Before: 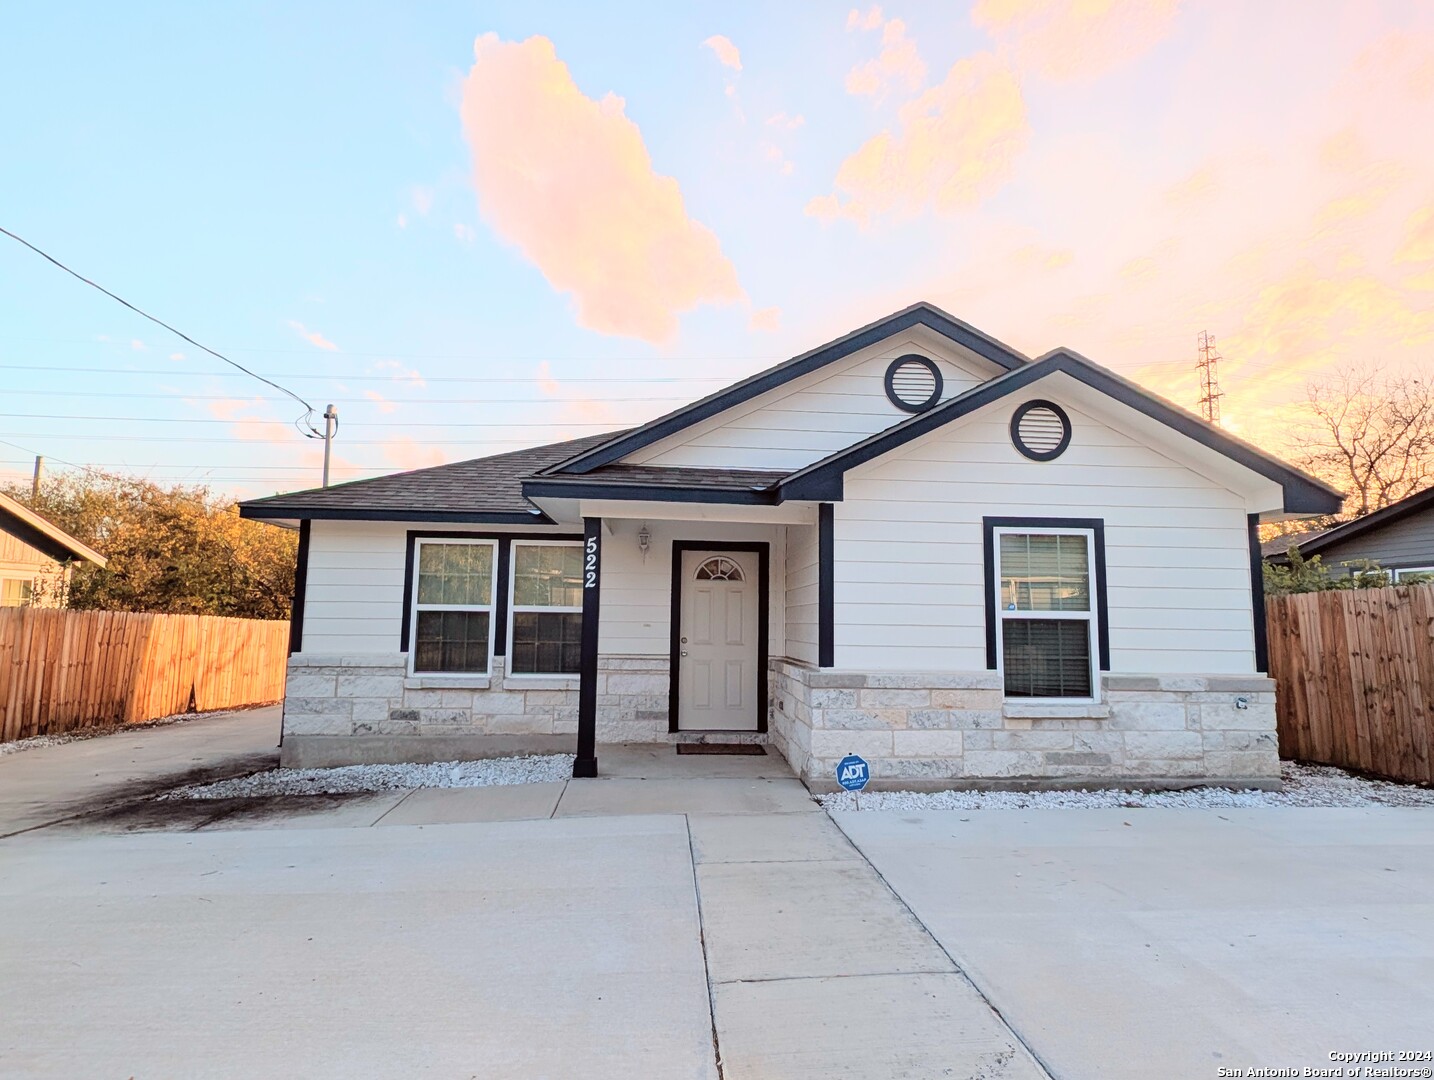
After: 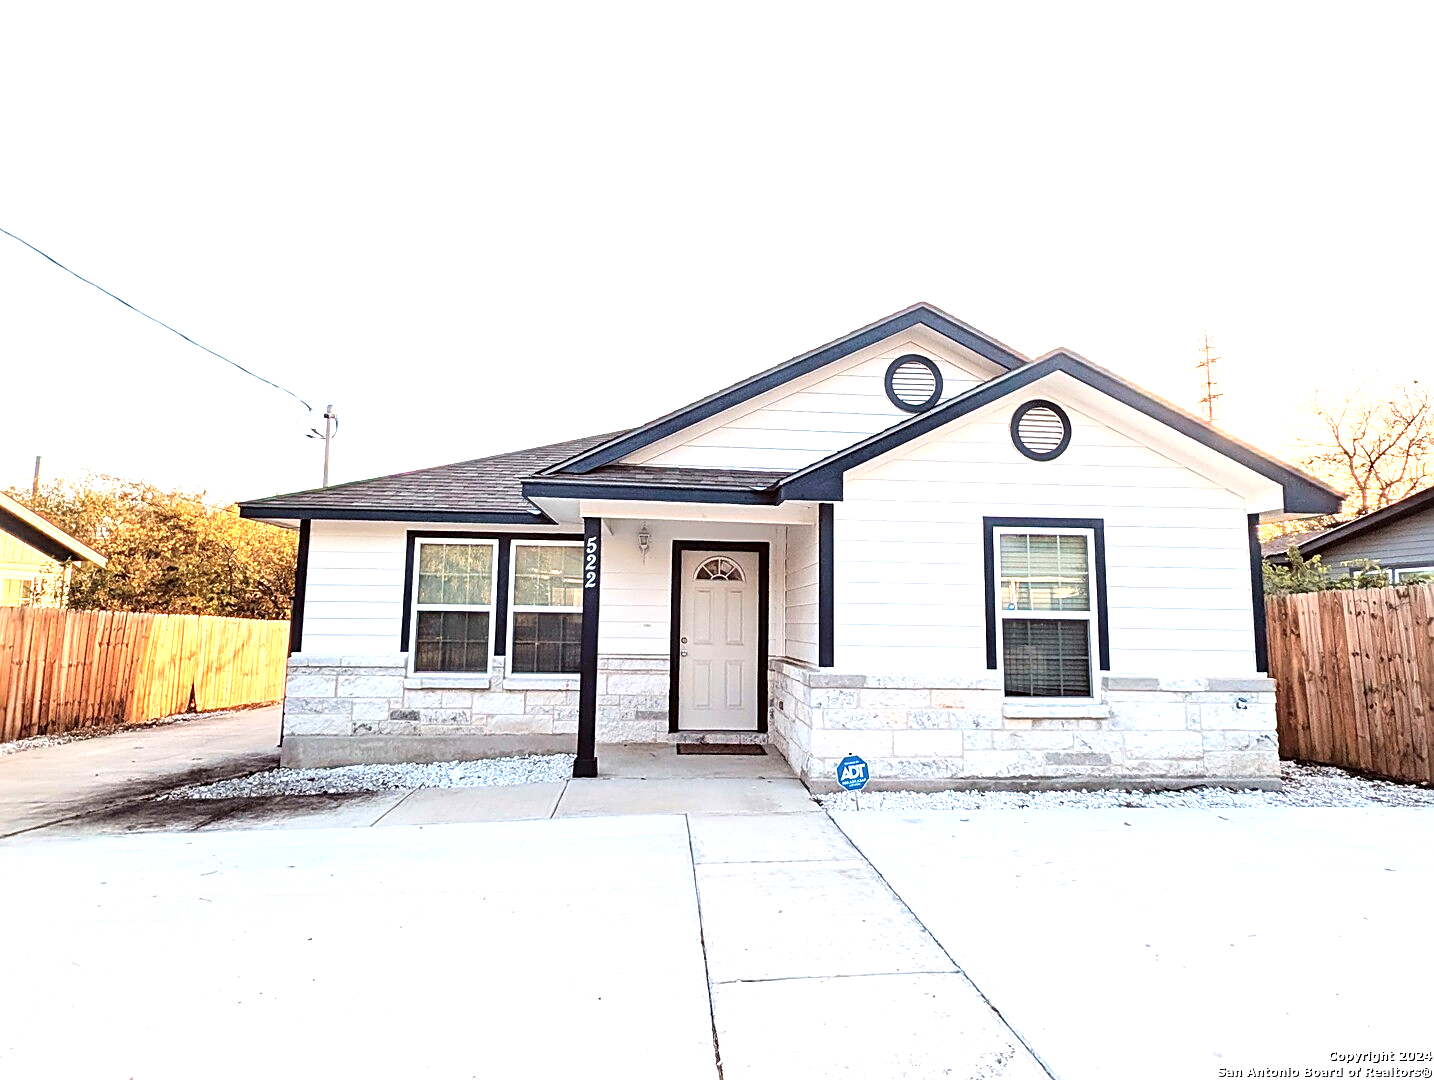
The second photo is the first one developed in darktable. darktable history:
exposure: exposure 1.133 EV, compensate highlight preservation false
sharpen: amount 0.493
